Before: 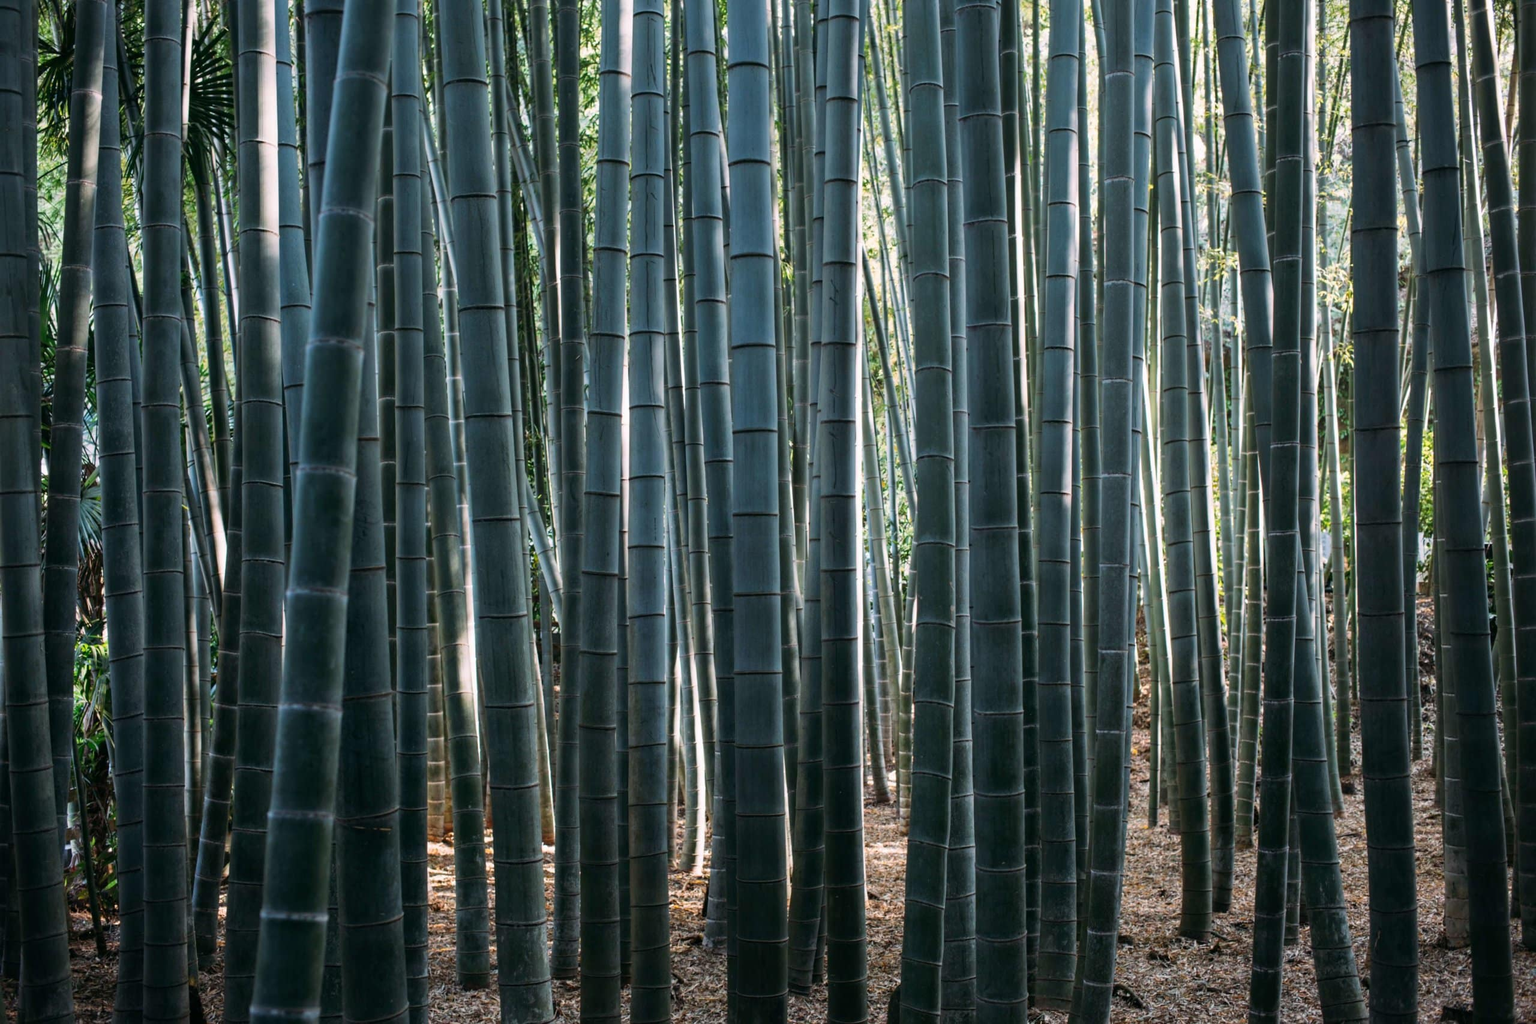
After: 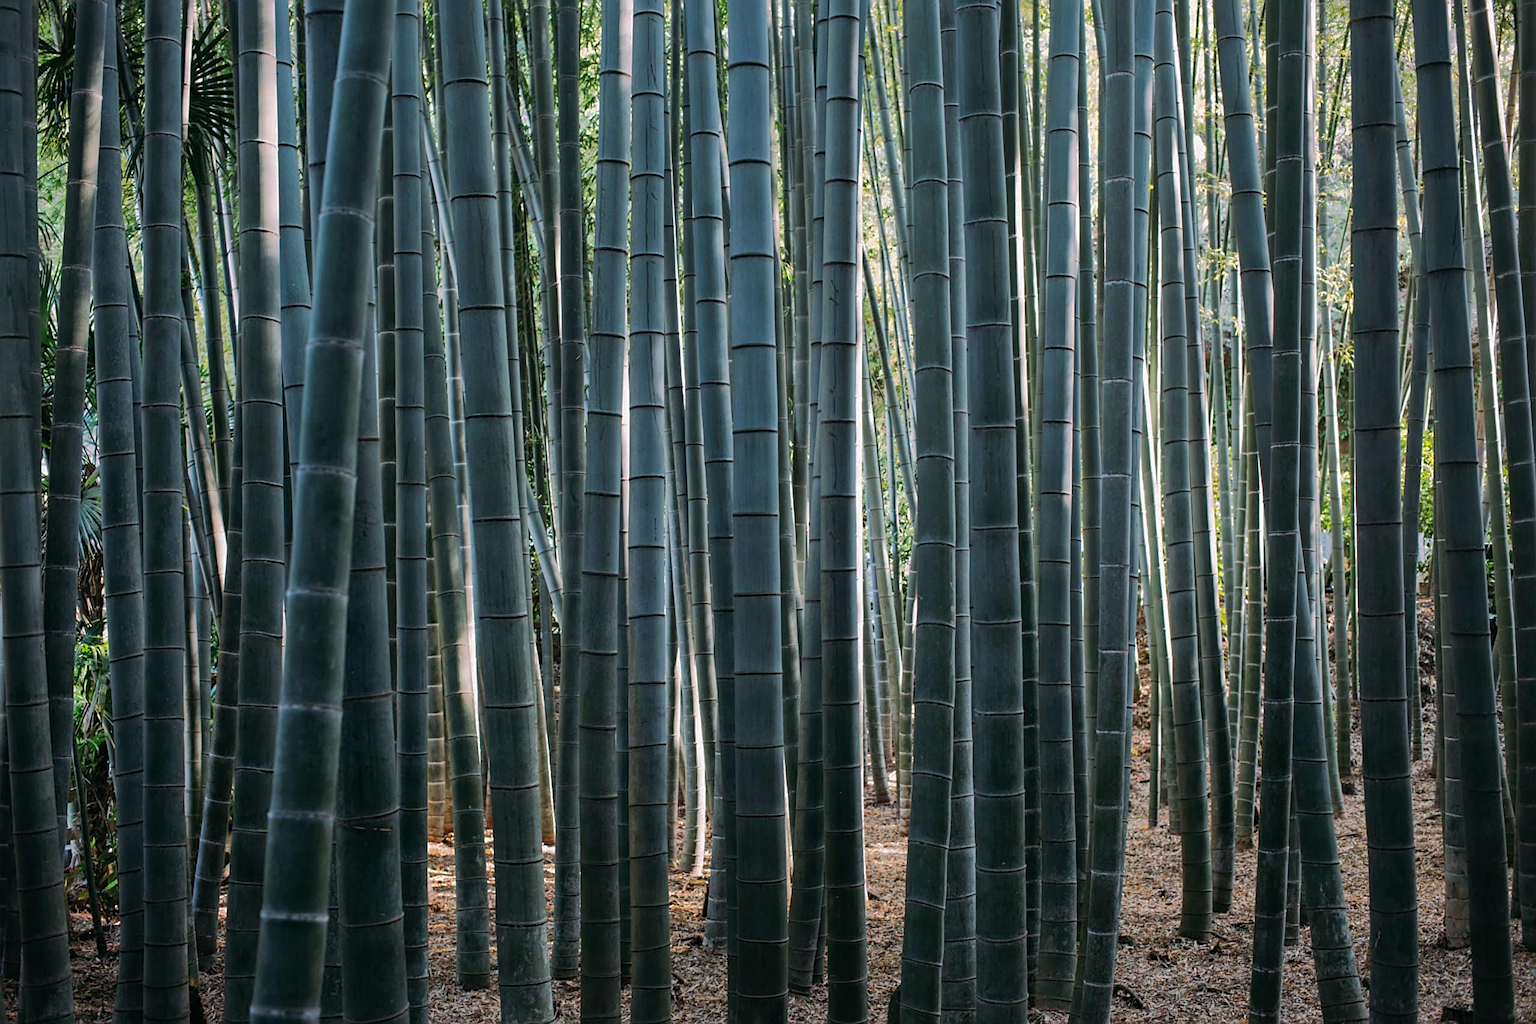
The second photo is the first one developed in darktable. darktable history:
sharpen: on, module defaults
shadows and highlights: shadows 25.31, highlights -70.02
